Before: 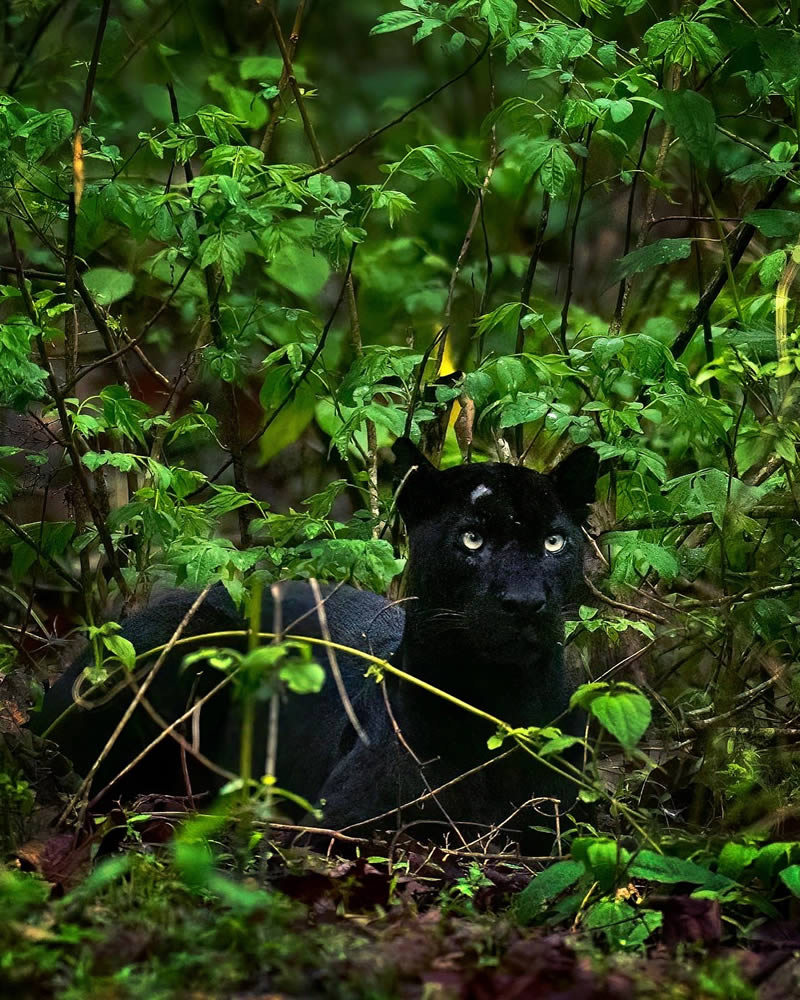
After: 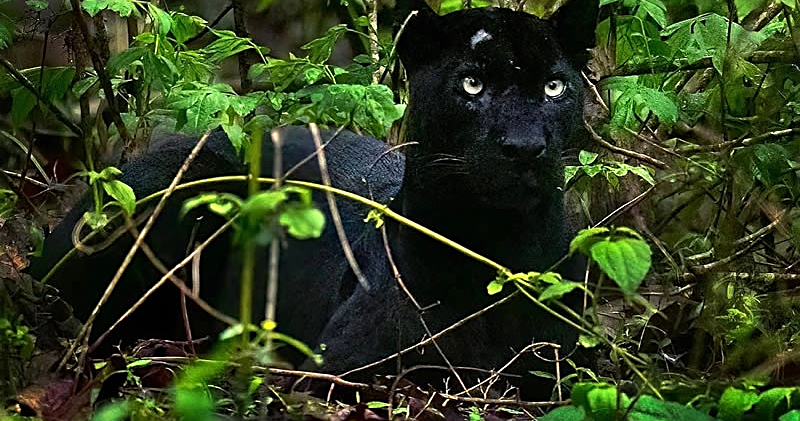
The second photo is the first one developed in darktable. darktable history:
crop: top 45.538%, bottom 12.271%
exposure: exposure 0.194 EV, compensate highlight preservation false
sharpen: on, module defaults
